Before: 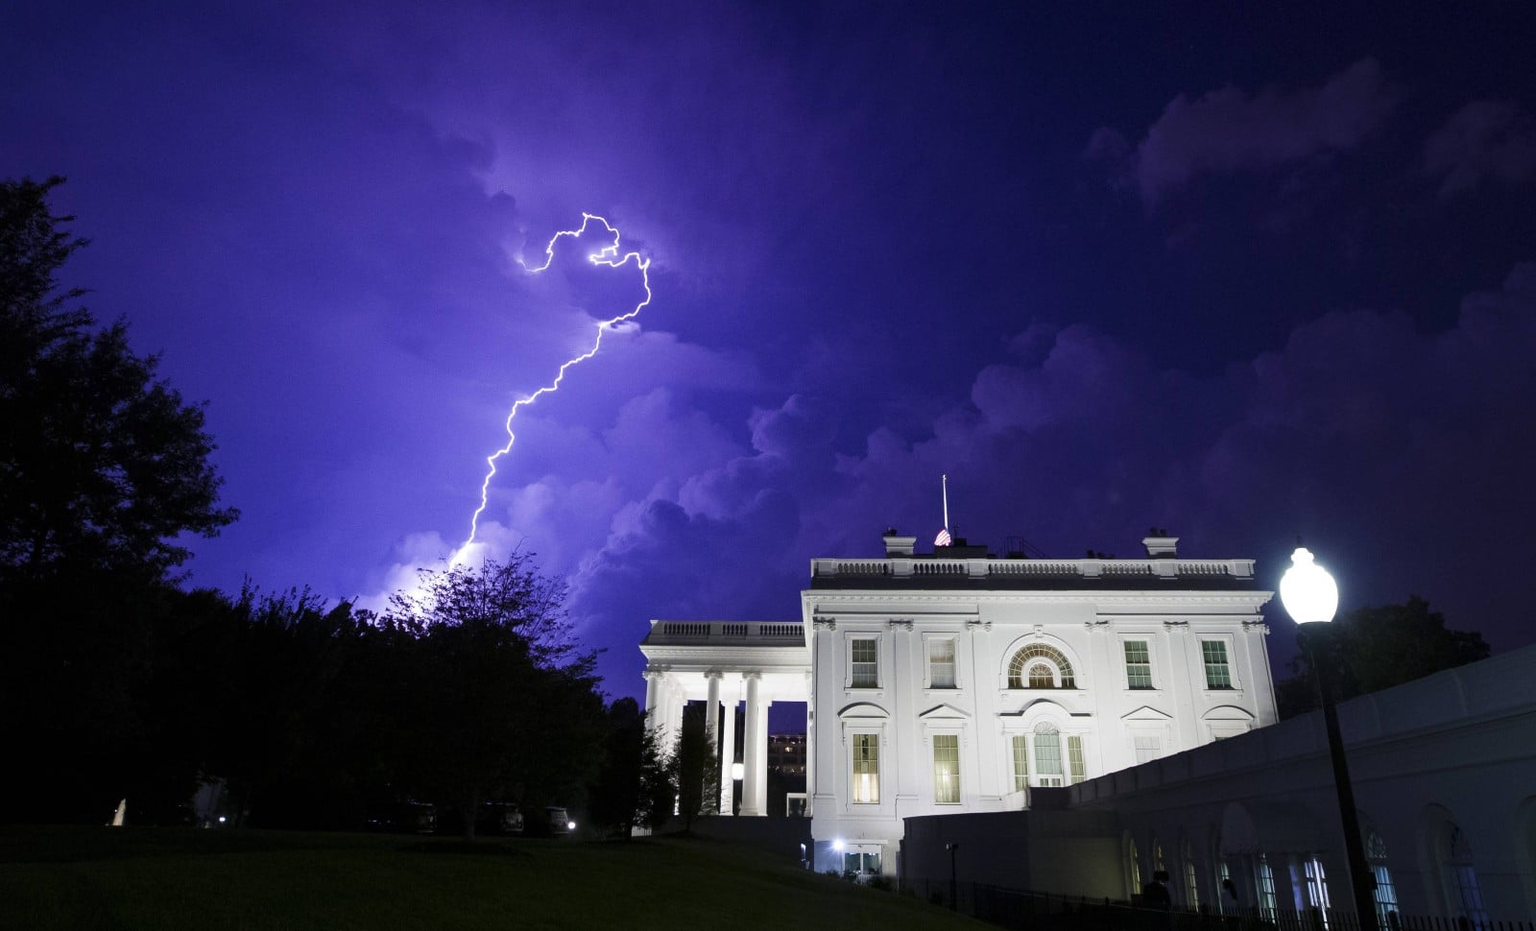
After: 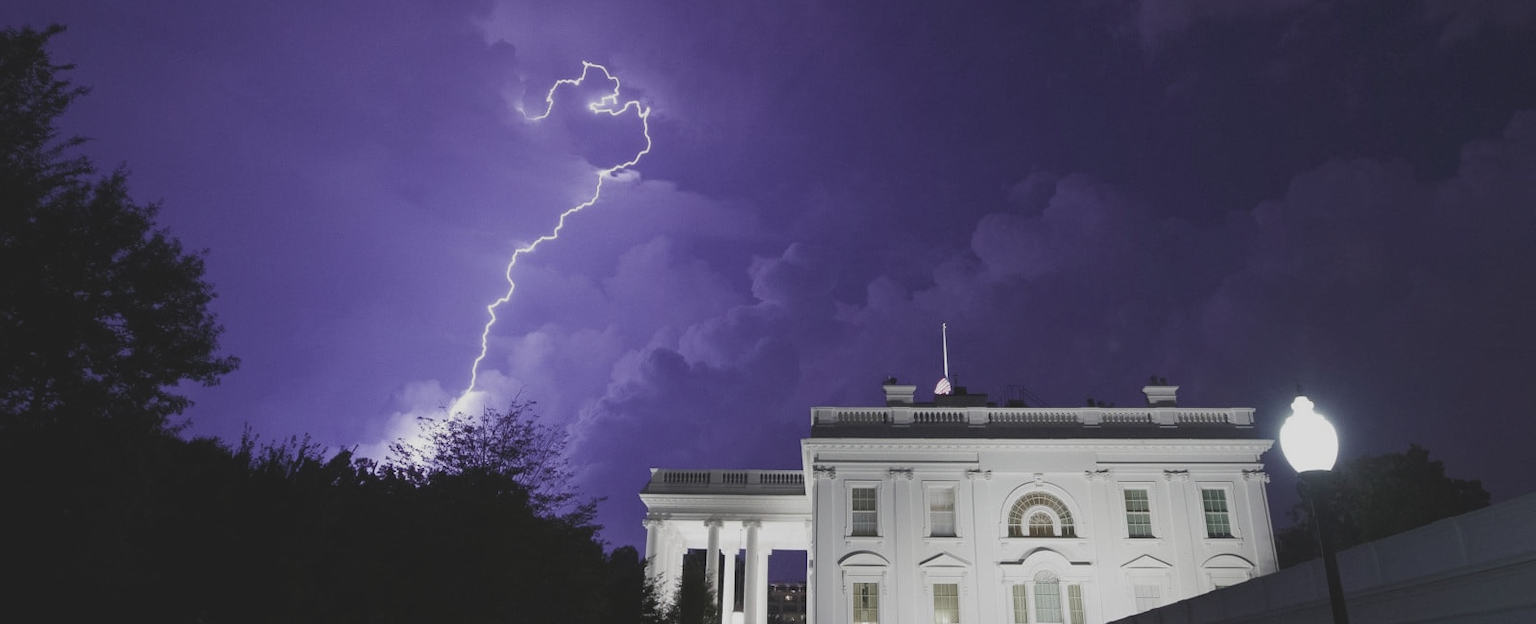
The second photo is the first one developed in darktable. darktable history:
contrast brightness saturation: contrast -0.241, saturation -0.427
tone equalizer: -7 EV 0.213 EV, -6 EV 0.127 EV, -5 EV 0.081 EV, -4 EV 0.04 EV, -2 EV -0.038 EV, -1 EV -0.022 EV, +0 EV -0.09 EV, edges refinement/feathering 500, mask exposure compensation -1.57 EV, preserve details no
crop: top 16.302%, bottom 16.679%
